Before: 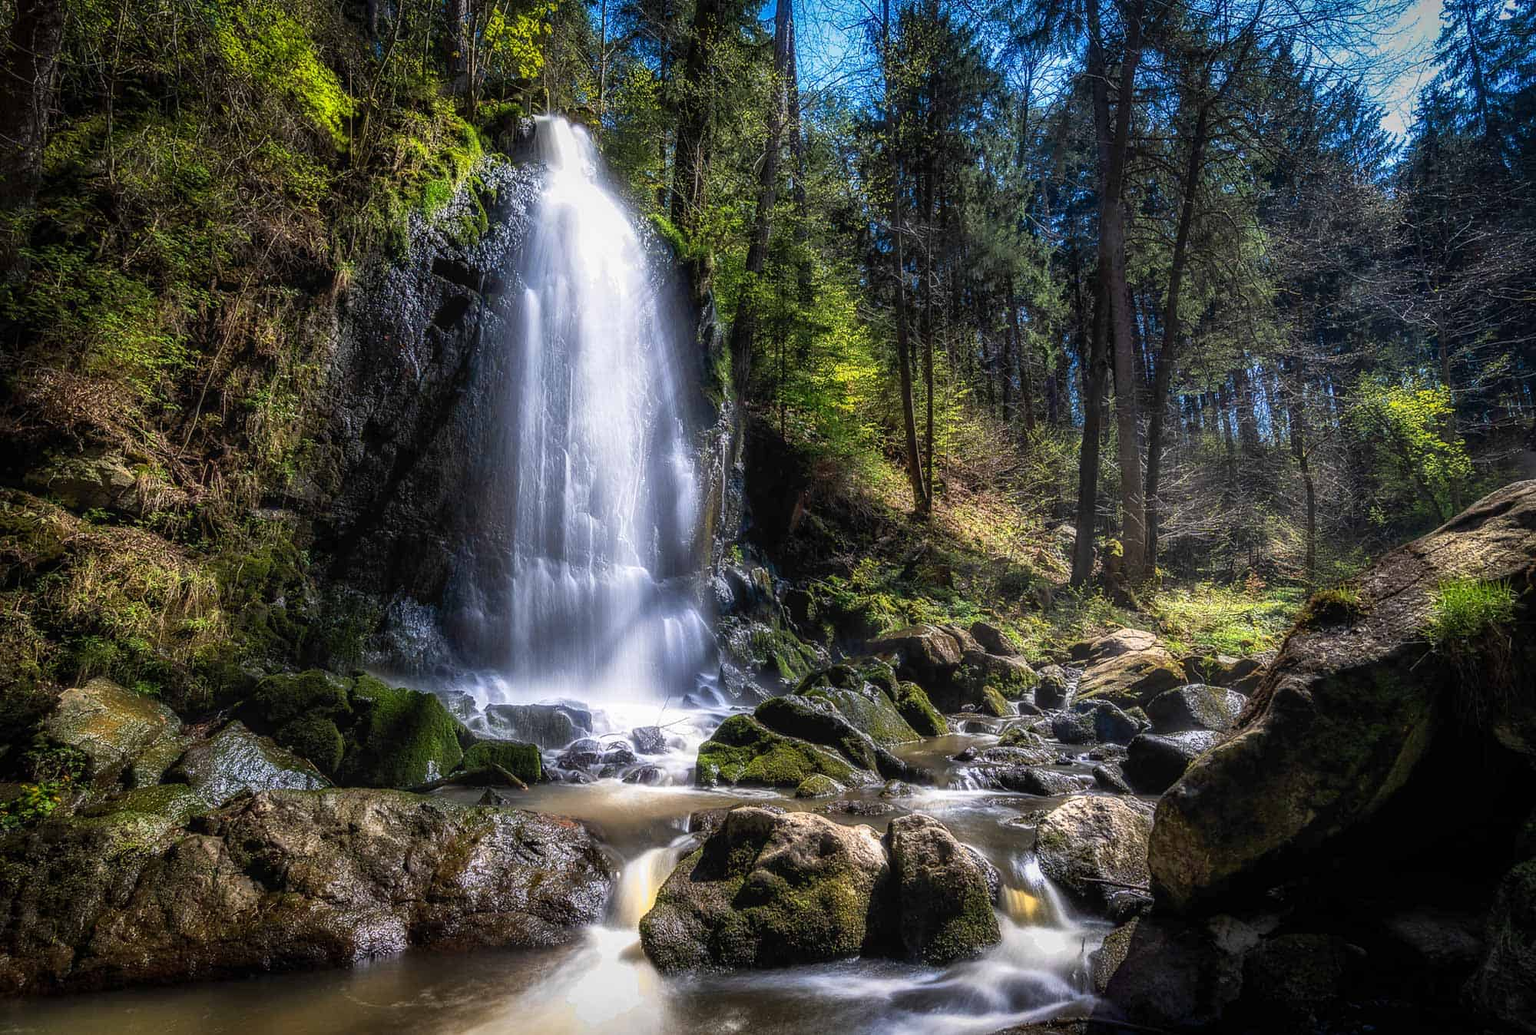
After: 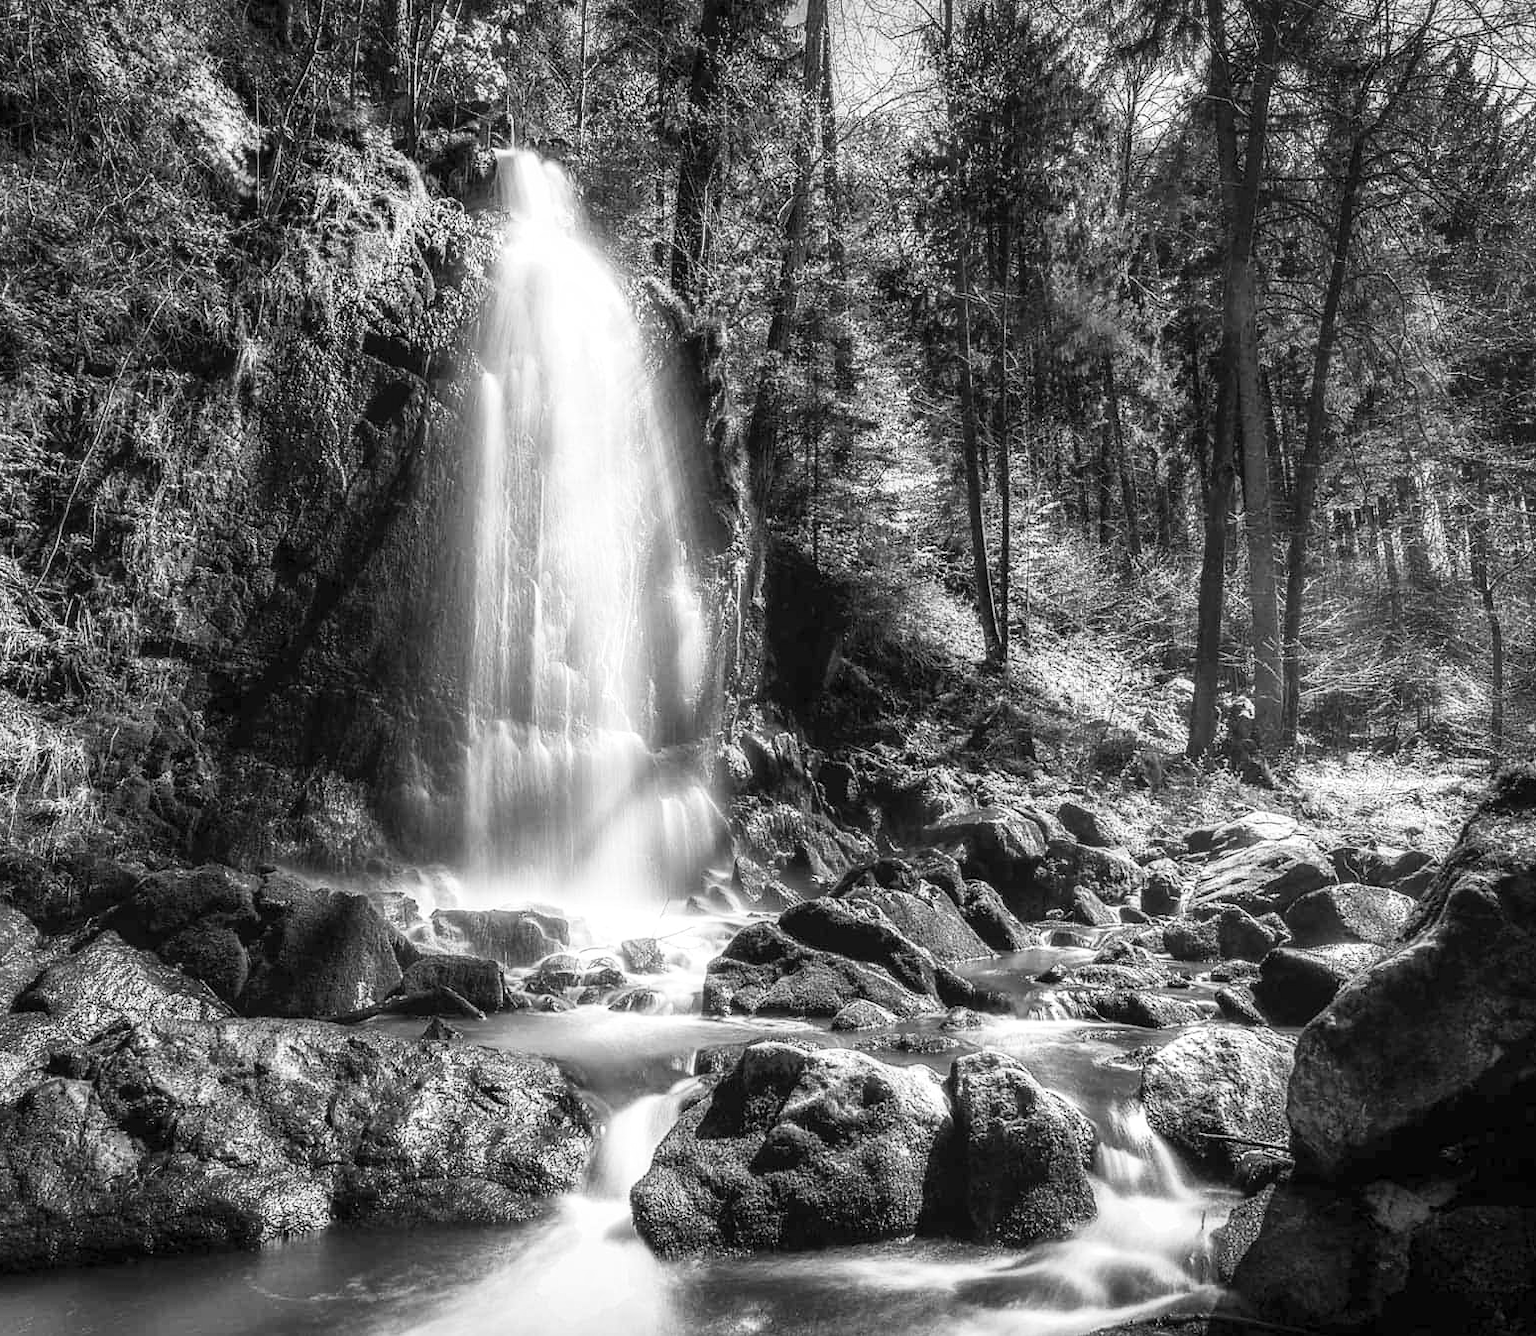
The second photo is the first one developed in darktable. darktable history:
exposure: exposure 0.493 EV, compensate highlight preservation false
contrast brightness saturation: contrast 0.2, brightness 0.16, saturation 0.22
crop: left 9.88%, right 12.664%
monochrome: on, module defaults
tone equalizer: -8 EV -0.002 EV, -7 EV 0.005 EV, -6 EV -0.009 EV, -5 EV 0.011 EV, -4 EV -0.012 EV, -3 EV 0.007 EV, -2 EV -0.062 EV, -1 EV -0.293 EV, +0 EV -0.582 EV, smoothing diameter 2%, edges refinement/feathering 20, mask exposure compensation -1.57 EV, filter diffusion 5
